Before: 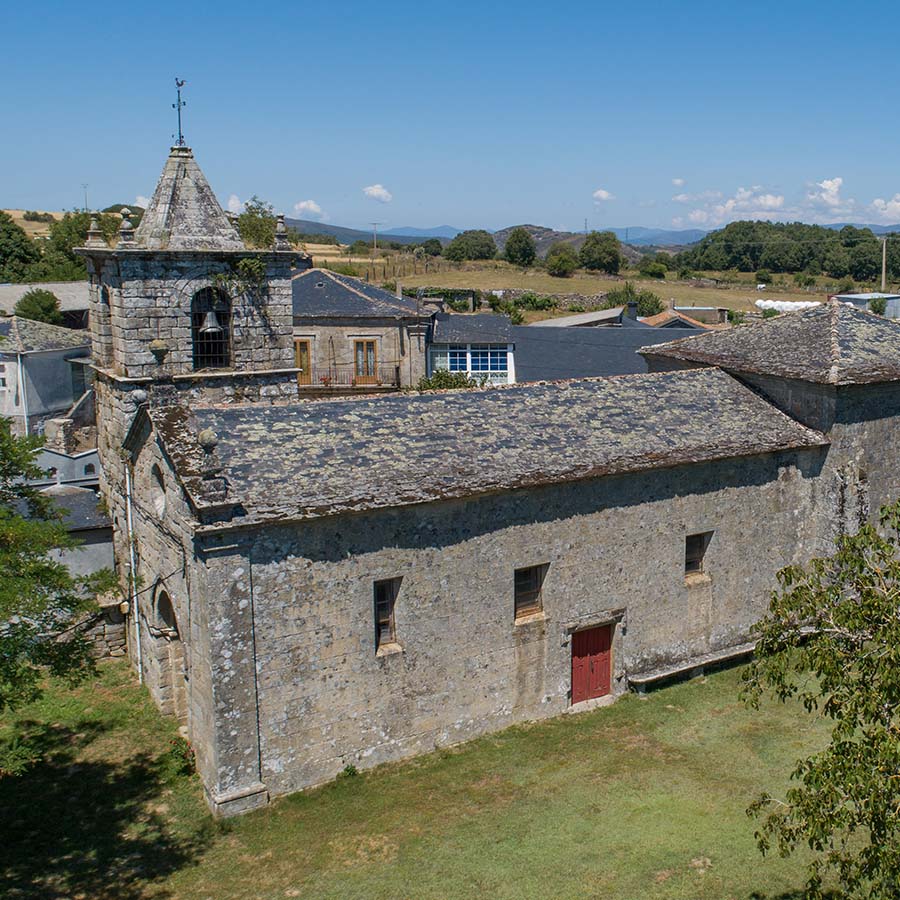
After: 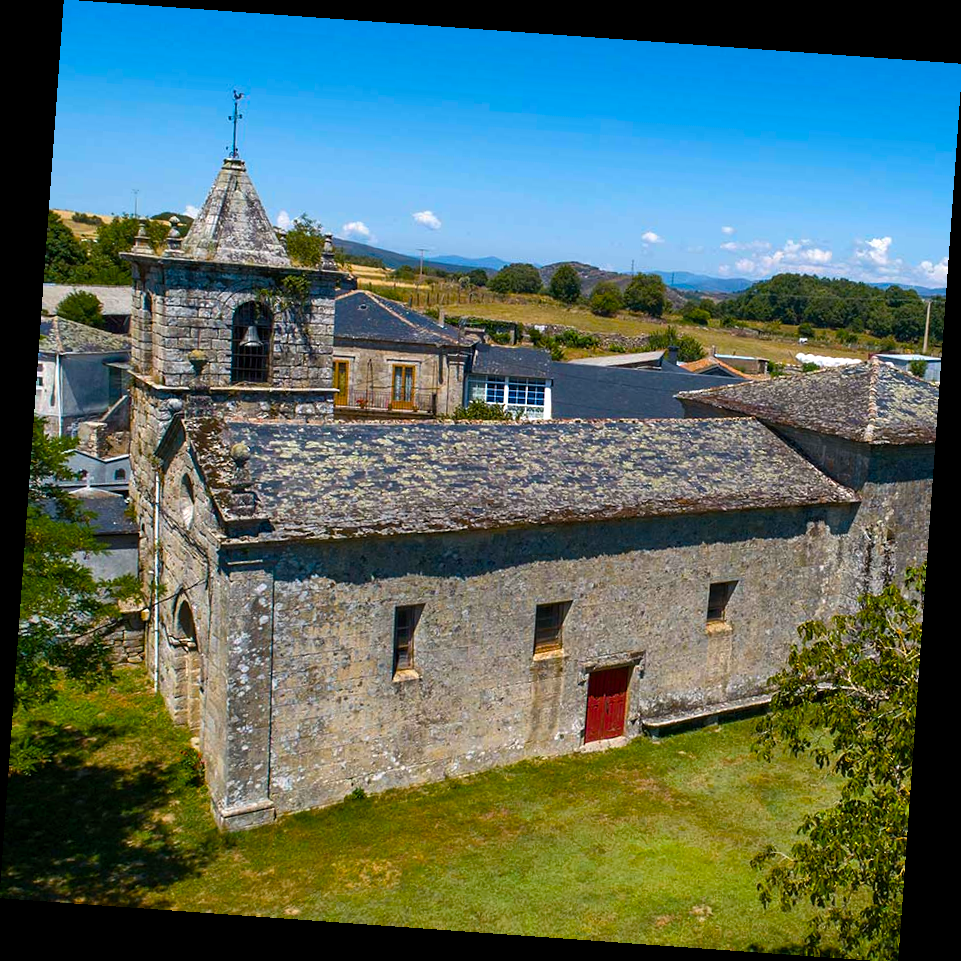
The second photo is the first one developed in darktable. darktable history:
rotate and perspective: rotation 4.1°, automatic cropping off
color balance rgb: linear chroma grading › global chroma 9%, perceptual saturation grading › global saturation 36%, perceptual saturation grading › shadows 35%, perceptual brilliance grading › global brilliance 15%, perceptual brilliance grading › shadows -35%, global vibrance 15%
